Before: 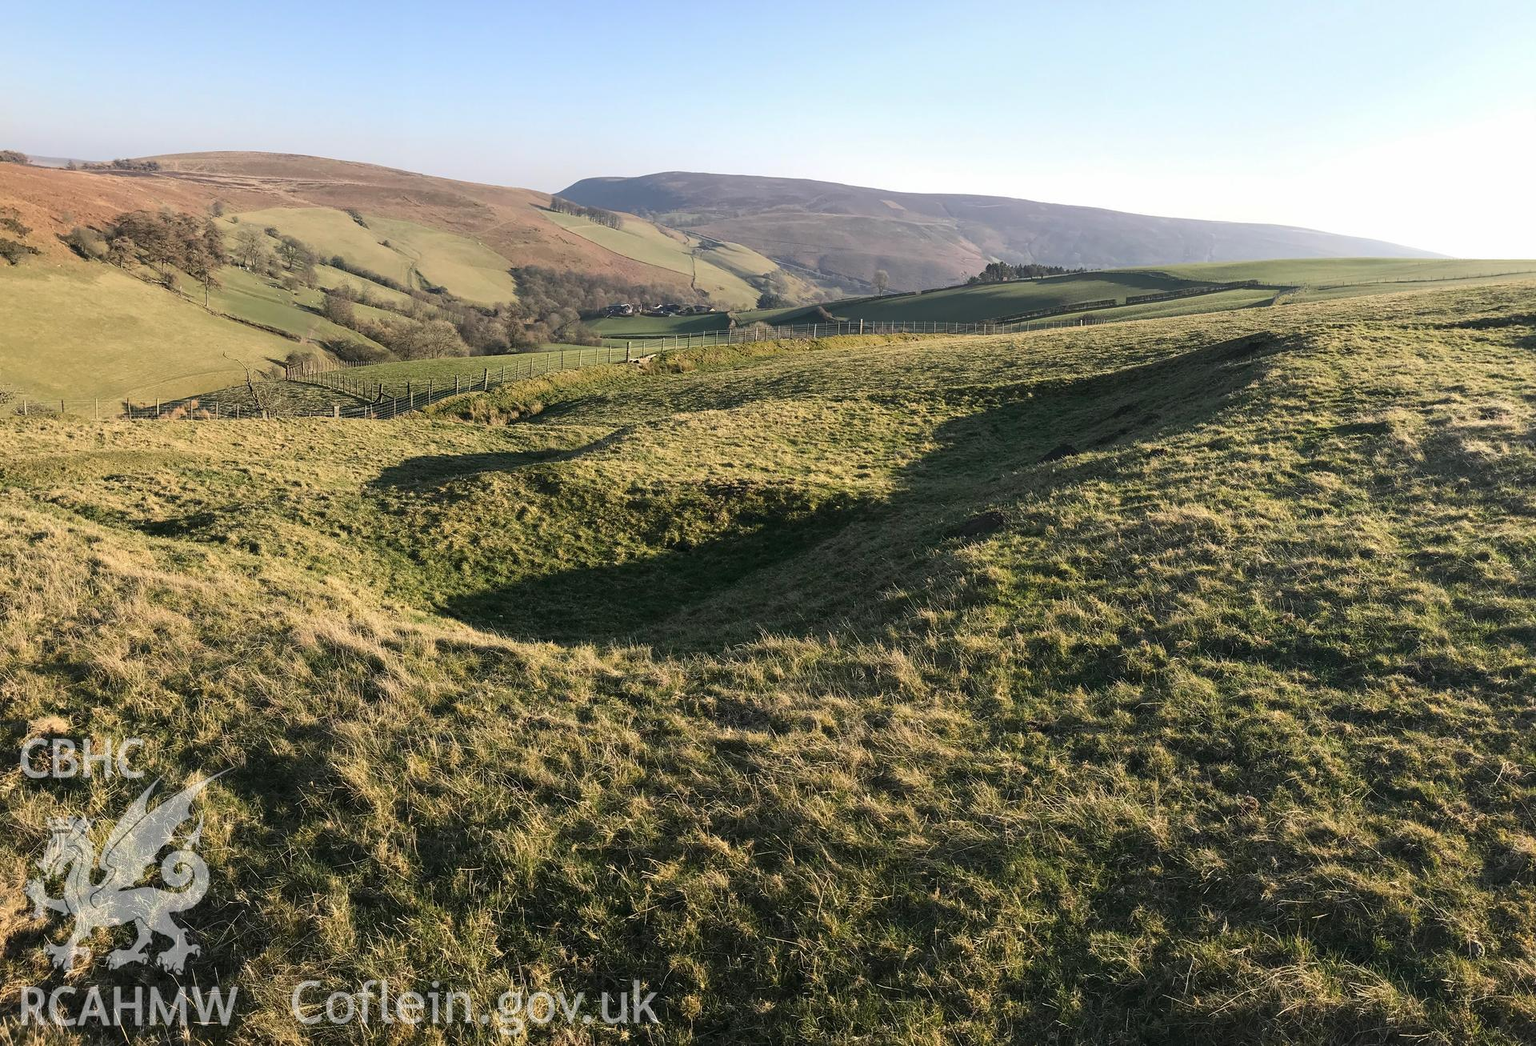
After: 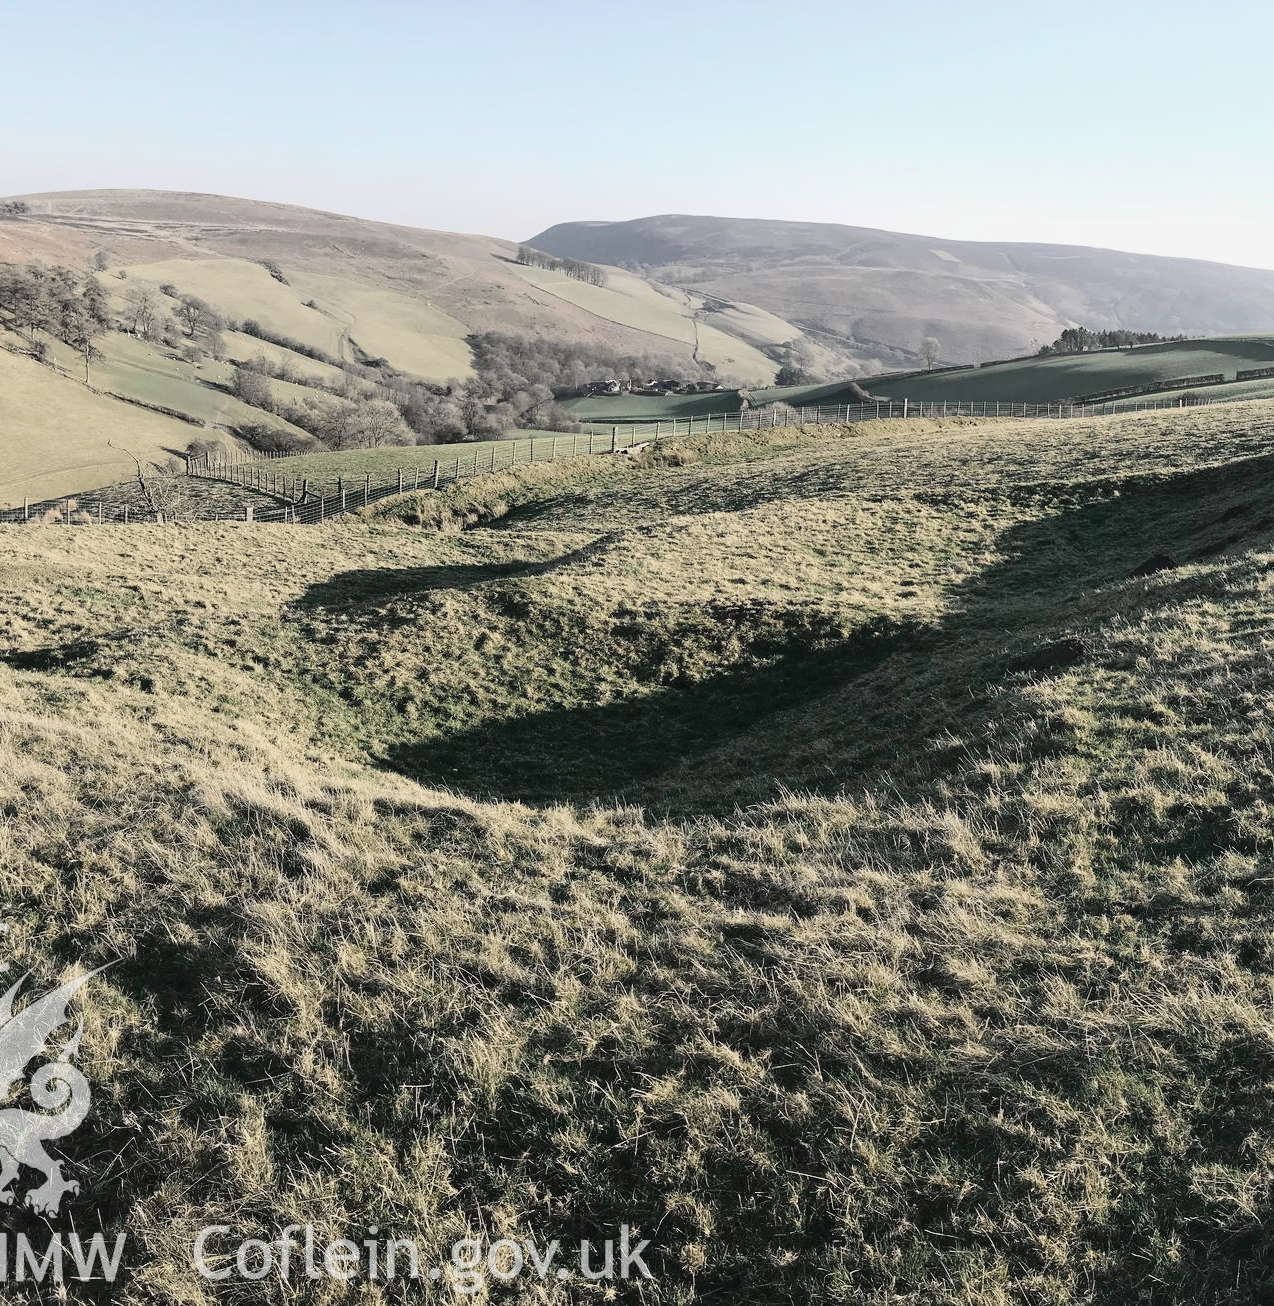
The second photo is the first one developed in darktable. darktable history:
crop and rotate: left 8.923%, right 24.678%
color zones: curves: ch0 [(0, 0.6) (0.129, 0.508) (0.193, 0.483) (0.429, 0.5) (0.571, 0.5) (0.714, 0.5) (0.857, 0.5) (1, 0.6)]; ch1 [(0, 0.481) (0.112, 0.245) (0.213, 0.223) (0.429, 0.233) (0.571, 0.231) (0.683, 0.242) (0.857, 0.296) (1, 0.481)]
tone curve: curves: ch0 [(0, 0.037) (0.045, 0.055) (0.155, 0.138) (0.29, 0.325) (0.428, 0.513) (0.604, 0.71) (0.824, 0.882) (1, 0.965)]; ch1 [(0, 0) (0.339, 0.334) (0.445, 0.419) (0.476, 0.454) (0.498, 0.498) (0.53, 0.515) (0.557, 0.556) (0.609, 0.649) (0.716, 0.746) (1, 1)]; ch2 [(0, 0) (0.327, 0.318) (0.417, 0.426) (0.46, 0.453) (0.502, 0.5) (0.526, 0.52) (0.554, 0.541) (0.626, 0.65) (0.749, 0.746) (1, 1)], color space Lab, independent channels, preserve colors none
